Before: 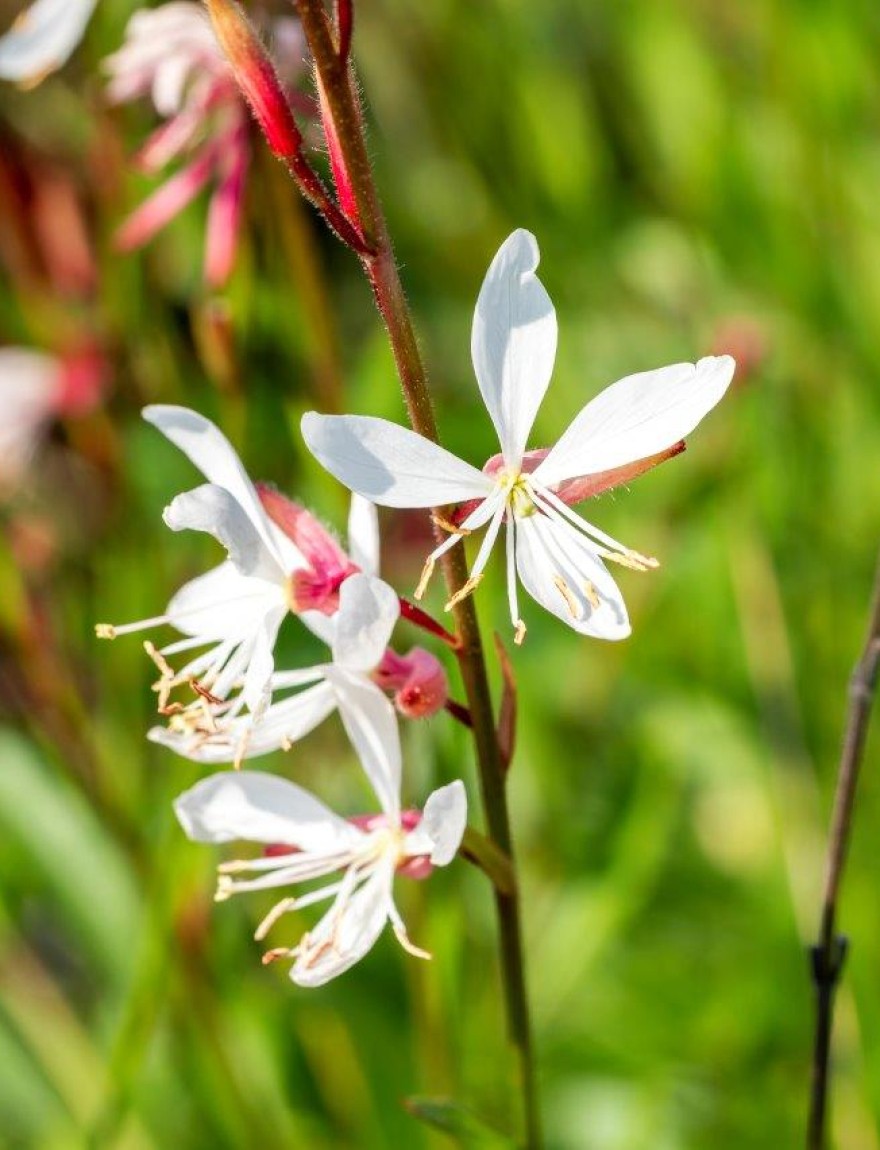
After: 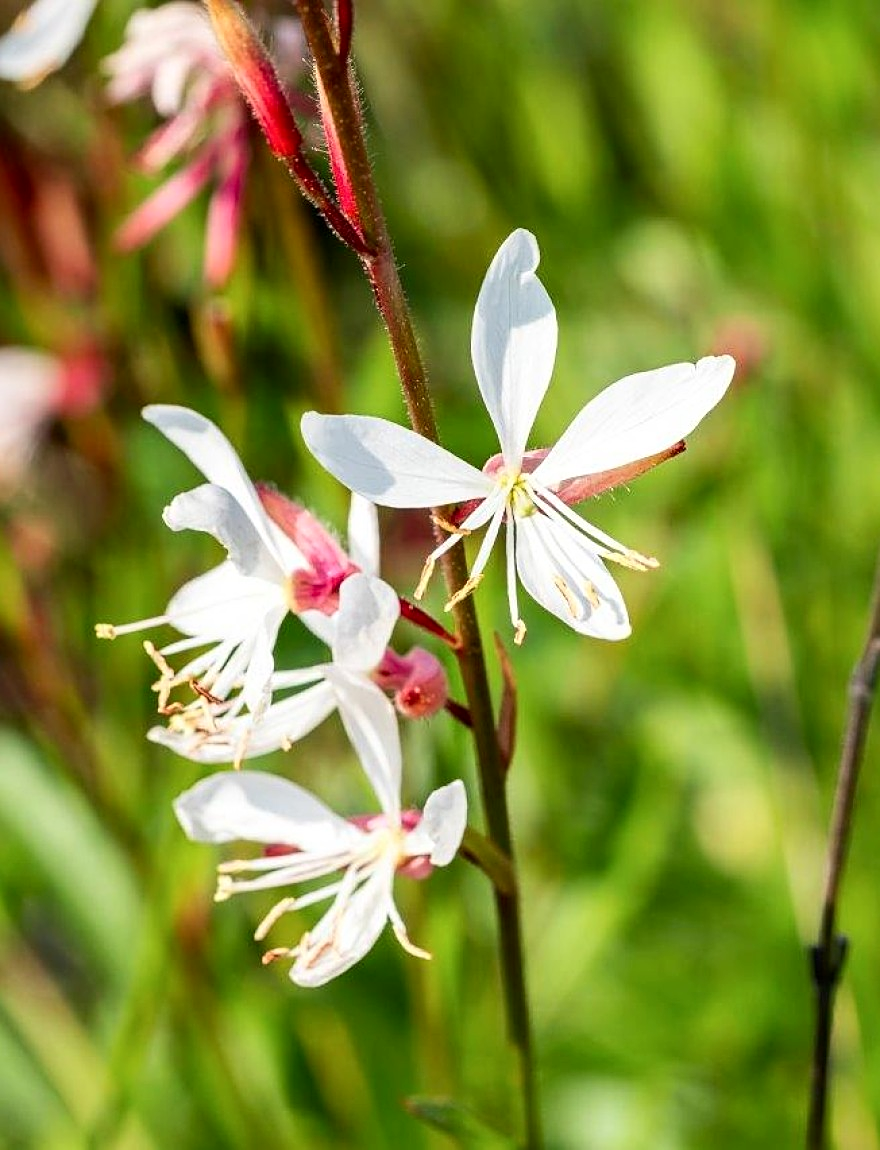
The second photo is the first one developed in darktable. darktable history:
sharpen: on, module defaults
contrast brightness saturation: contrast 0.14
